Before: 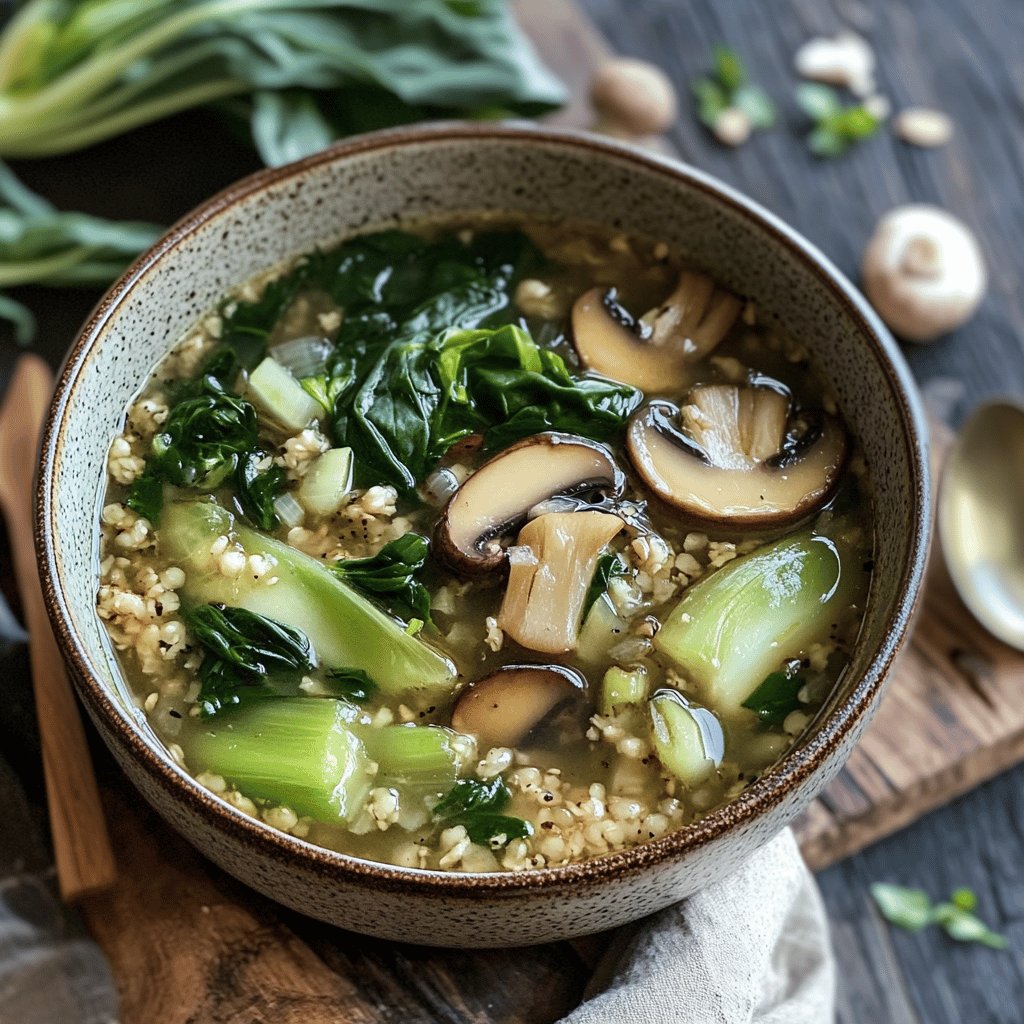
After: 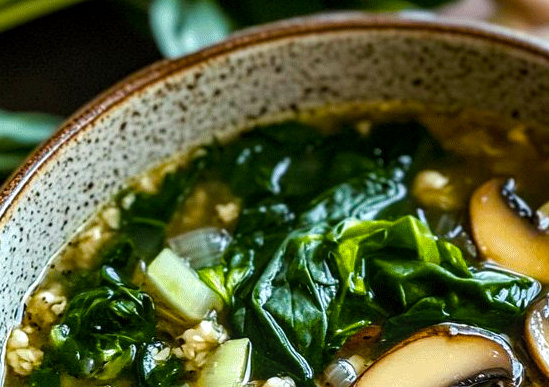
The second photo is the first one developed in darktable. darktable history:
crop: left 10.048%, top 10.686%, right 36.286%, bottom 51.488%
local contrast: on, module defaults
color balance rgb: linear chroma grading › shadows 10.405%, linear chroma grading › highlights 9.557%, linear chroma grading › global chroma 14.458%, linear chroma grading › mid-tones 14.837%, perceptual saturation grading › global saturation 9.168%, perceptual saturation grading › highlights -13.258%, perceptual saturation grading › mid-tones 14.709%, perceptual saturation grading › shadows 22.248%, perceptual brilliance grading › global brilliance 3.507%, global vibrance 26.801%, contrast 6.236%
